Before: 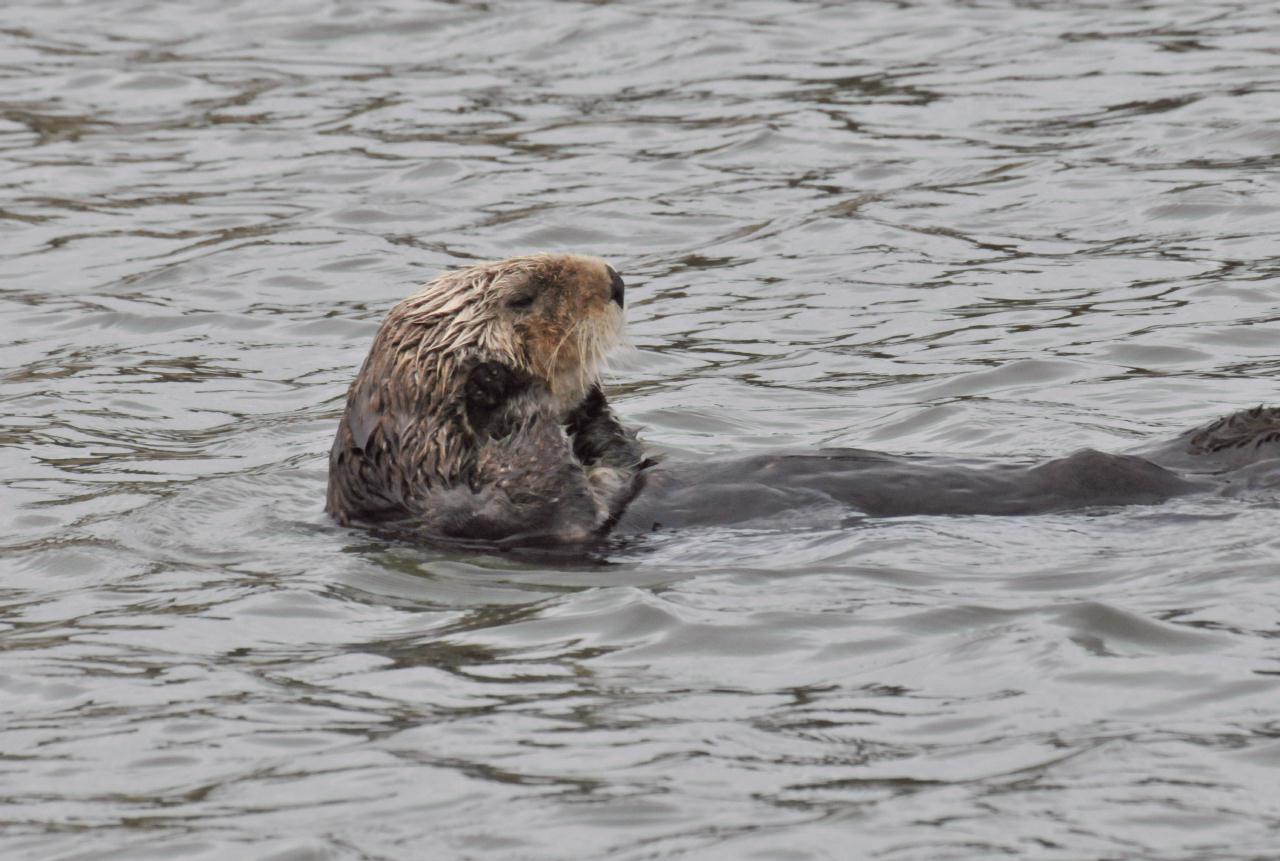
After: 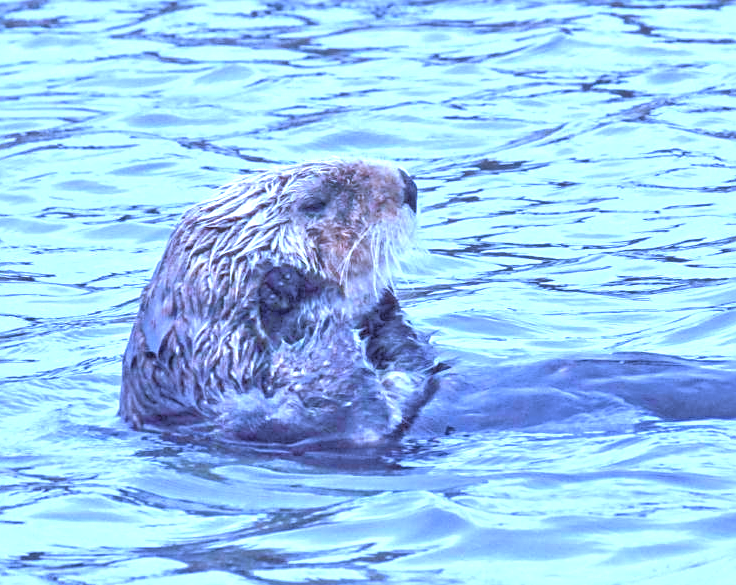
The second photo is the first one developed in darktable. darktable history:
tone equalizer: -8 EV 1.97 EV, -7 EV 1.99 EV, -6 EV 1.98 EV, -5 EV 1.98 EV, -4 EV 1.98 EV, -3 EV 1.48 EV, -2 EV 0.972 EV, -1 EV 0.483 EV
local contrast: detail 130%
crop: left 16.214%, top 11.206%, right 26.076%, bottom 20.502%
sharpen: on, module defaults
color calibration: illuminant custom, x 0.459, y 0.428, temperature 2635.31 K
exposure: black level correction 0, exposure 1.107 EV, compensate highlight preservation false
contrast brightness saturation: saturation -0.058
color correction: highlights a* 3.13, highlights b* -1.37, shadows a* -0.091, shadows b* 2.26, saturation 0.983
